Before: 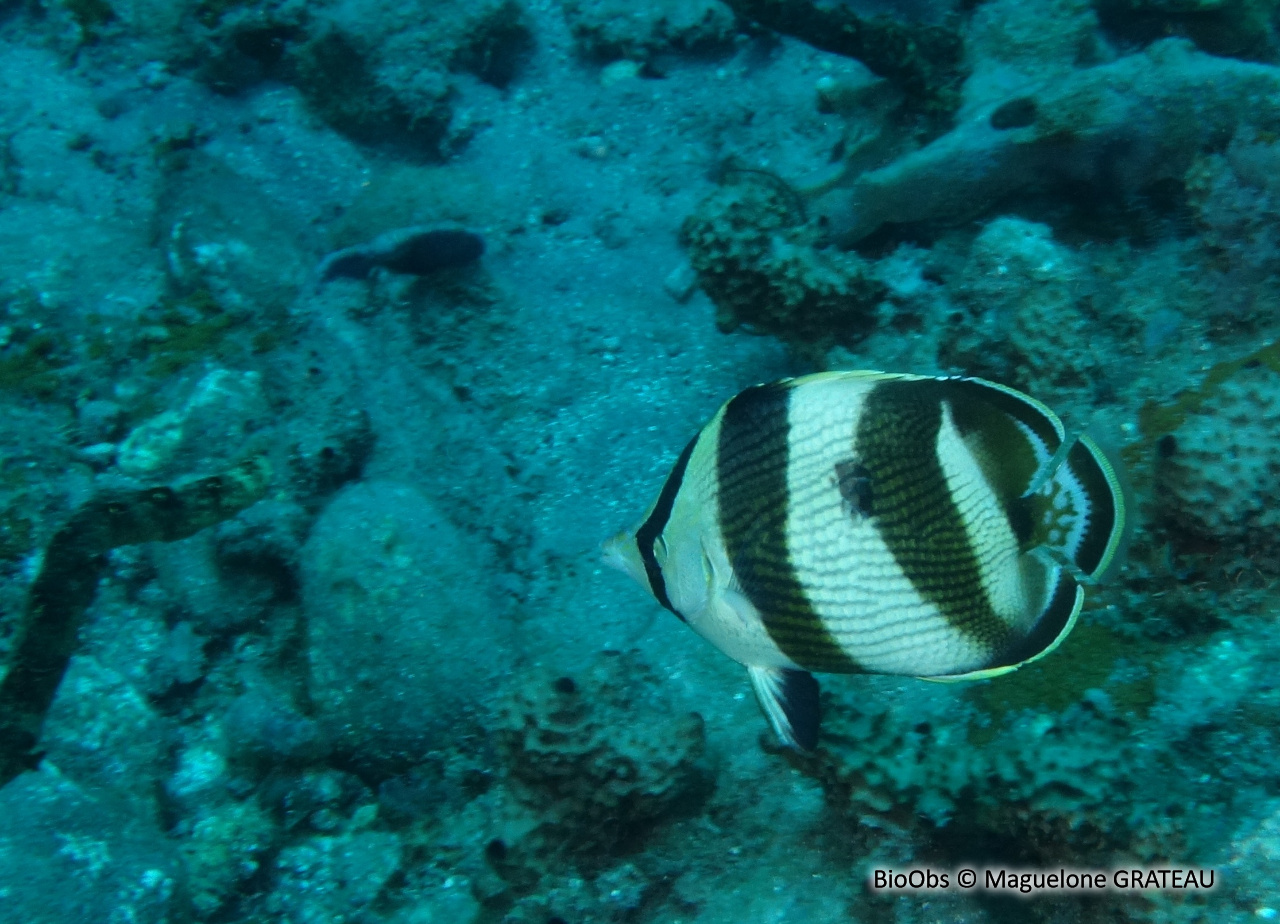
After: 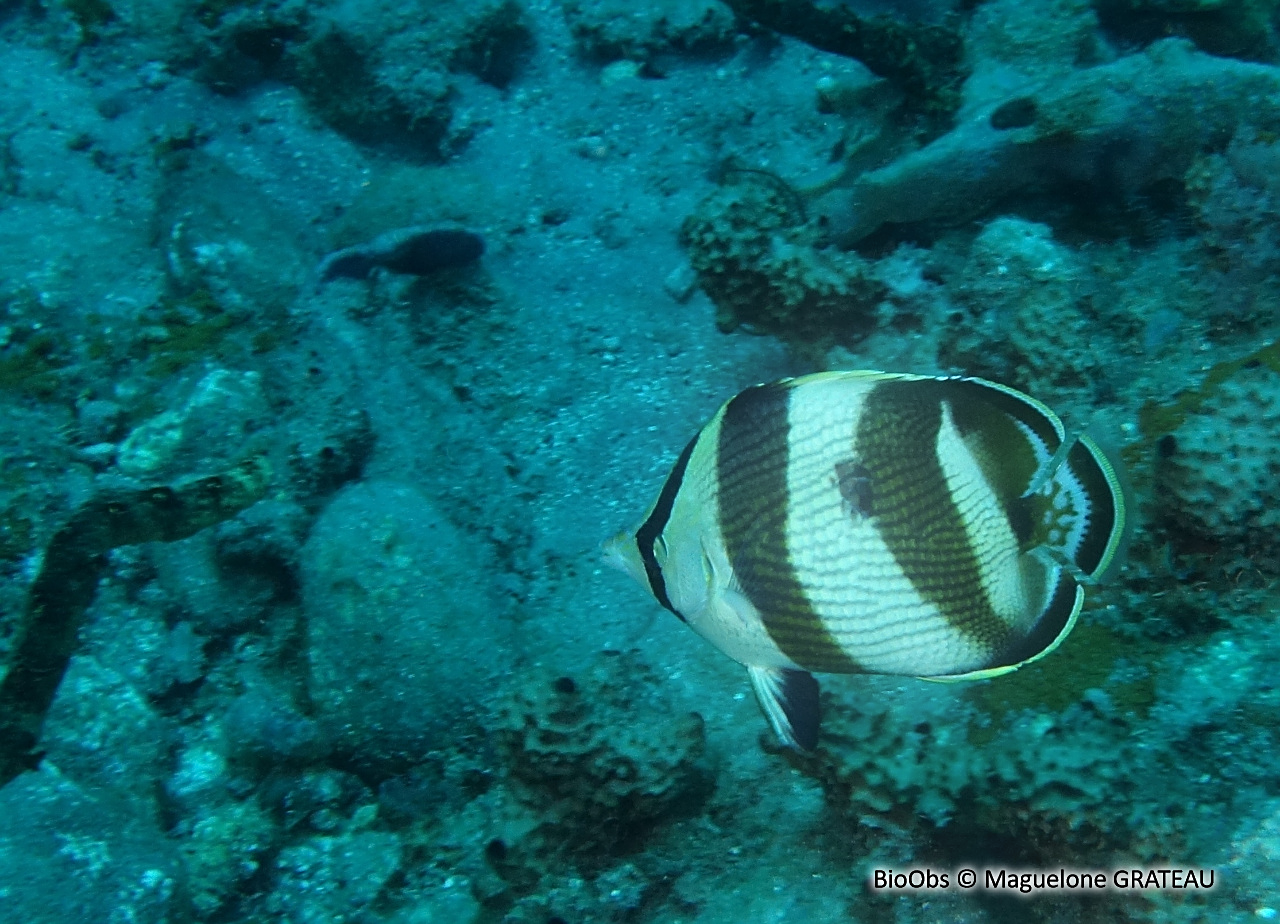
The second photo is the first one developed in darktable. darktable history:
sharpen: on, module defaults
bloom: on, module defaults
